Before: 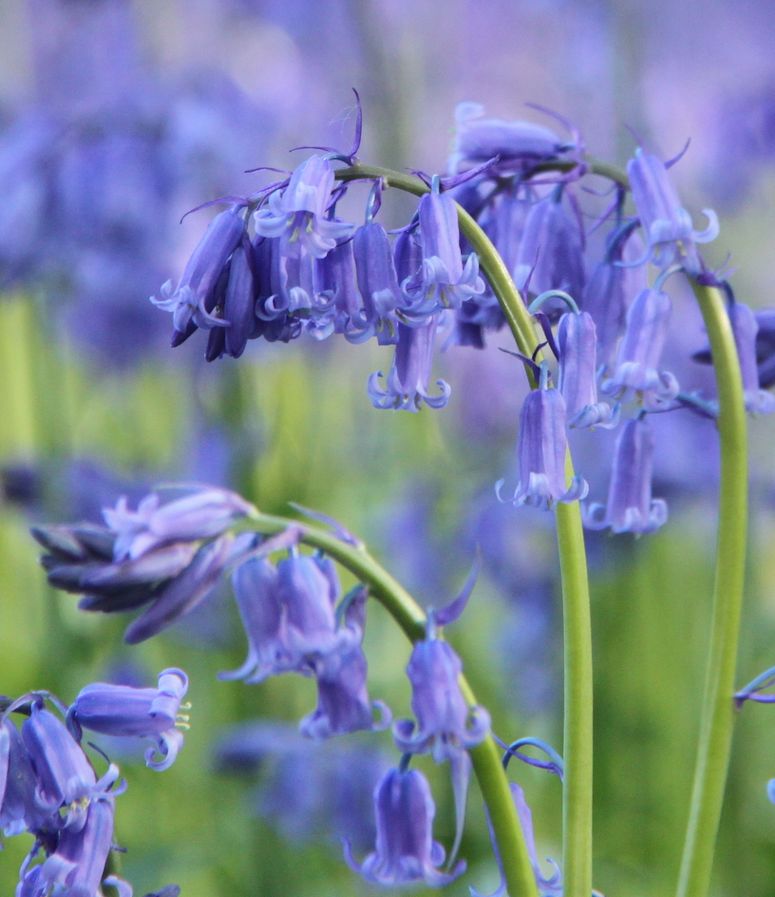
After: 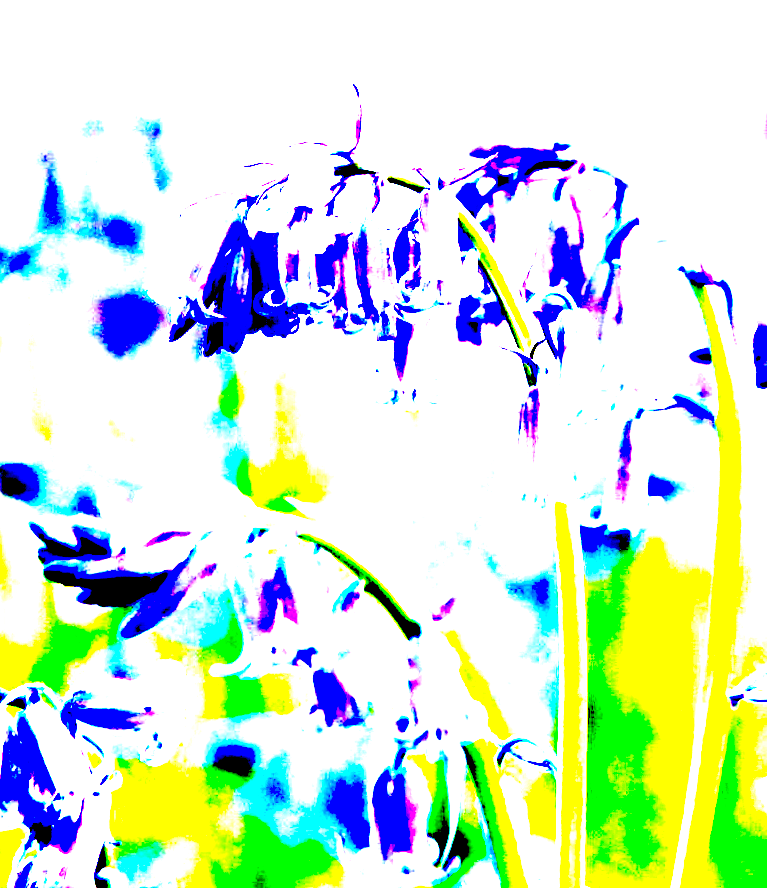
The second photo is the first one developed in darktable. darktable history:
crop and rotate: angle -0.5°
exposure: black level correction 0.1, exposure 3 EV, compensate highlight preservation false
